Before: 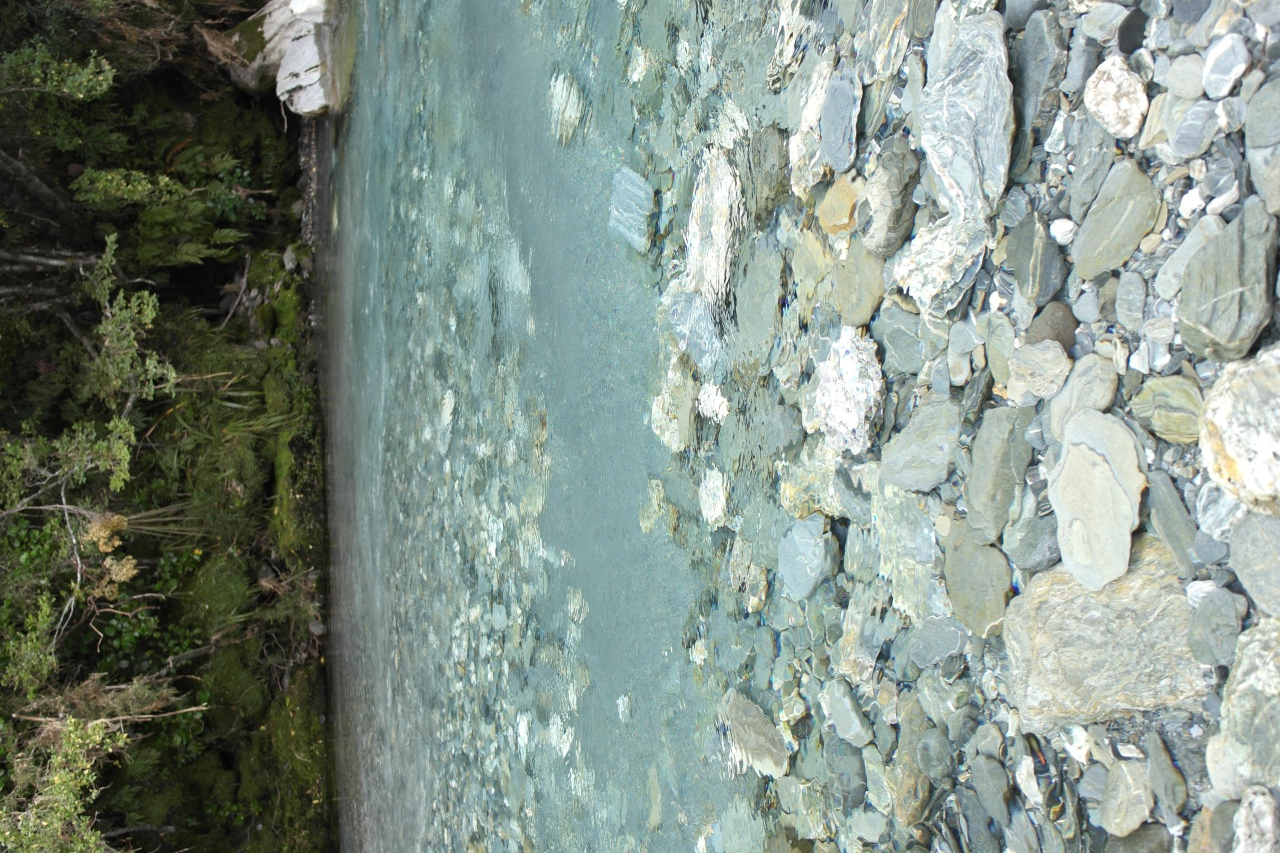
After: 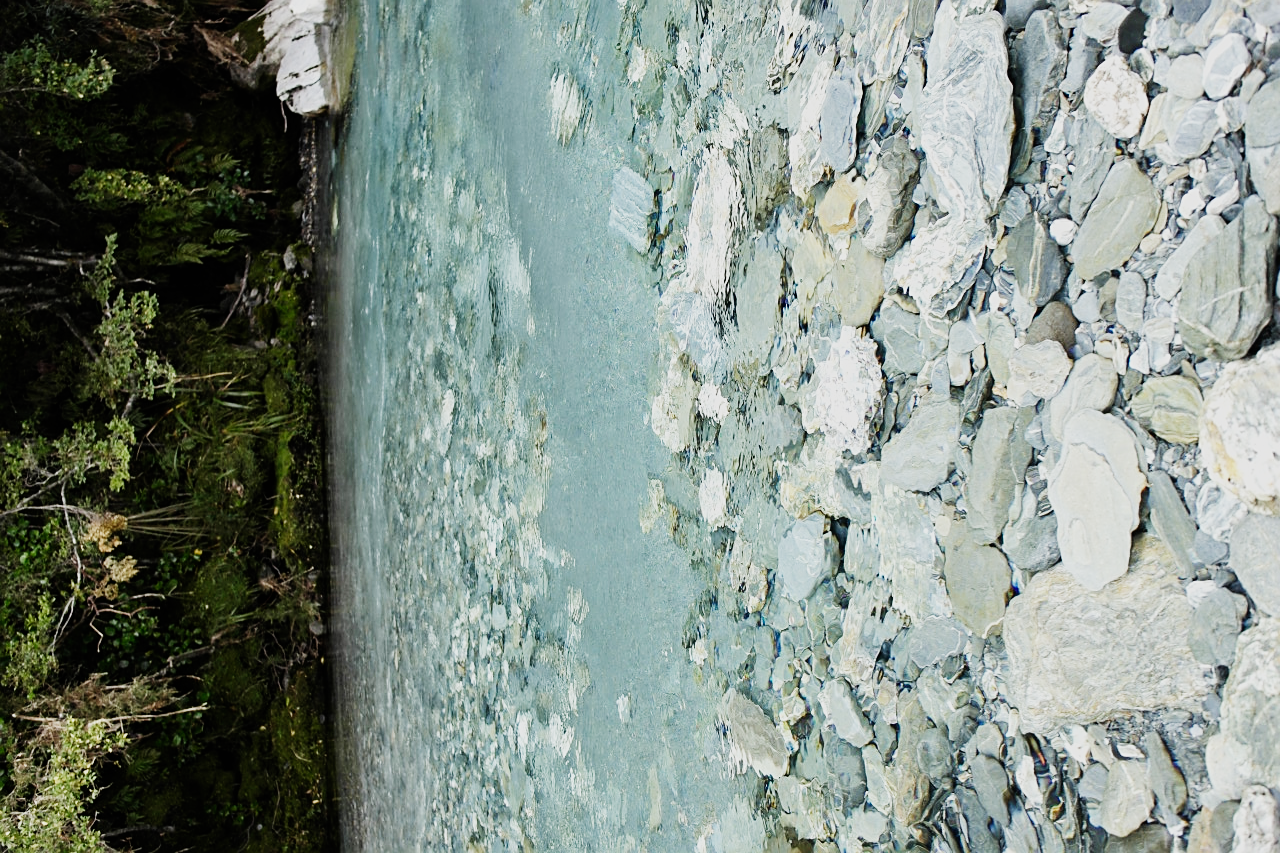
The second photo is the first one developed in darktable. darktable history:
sigmoid: contrast 1.81, skew -0.21, preserve hue 0%, red attenuation 0.1, red rotation 0.035, green attenuation 0.1, green rotation -0.017, blue attenuation 0.15, blue rotation -0.052, base primaries Rec2020
sharpen: on, module defaults
